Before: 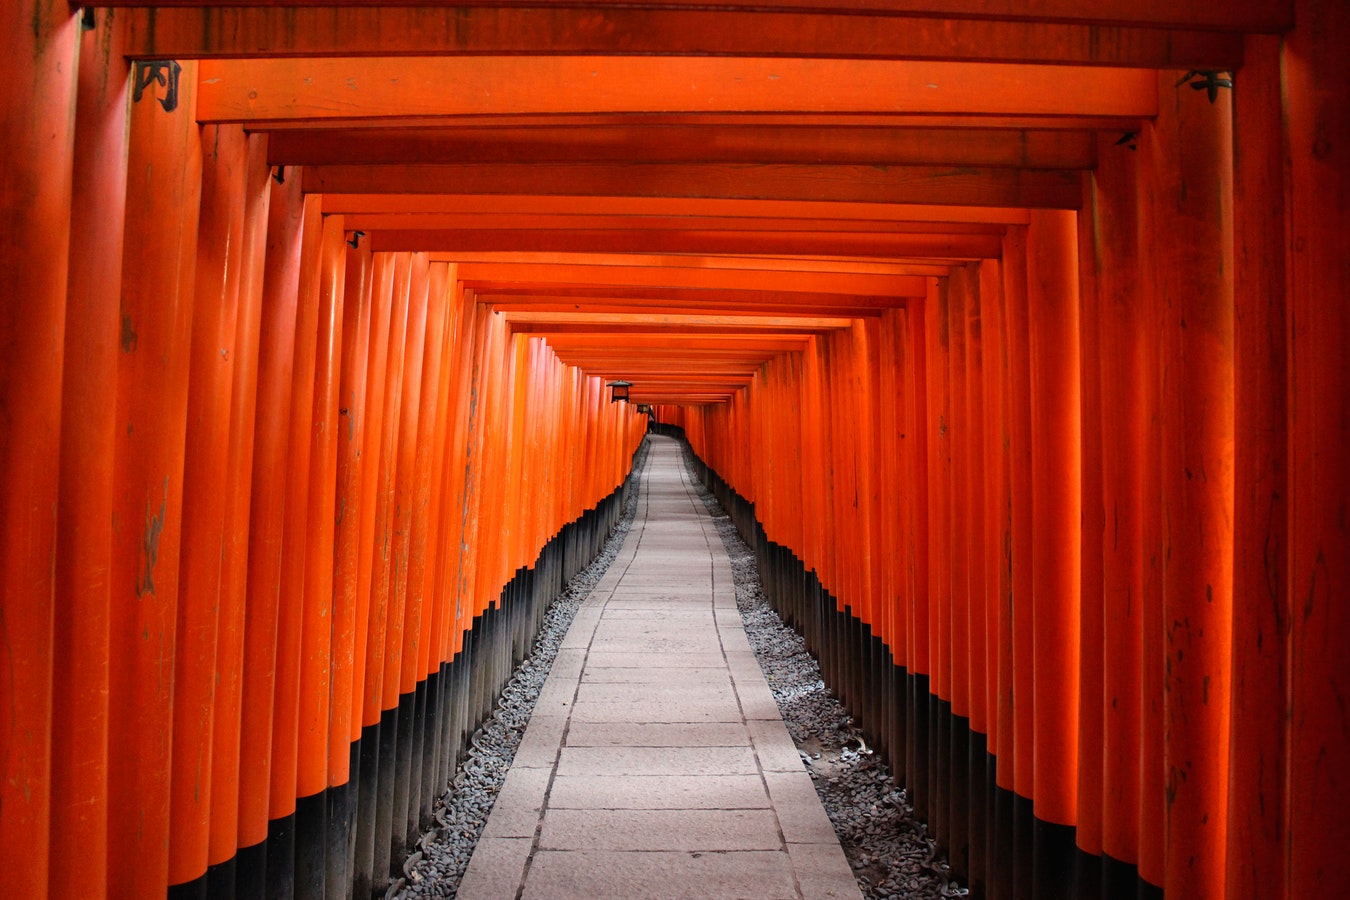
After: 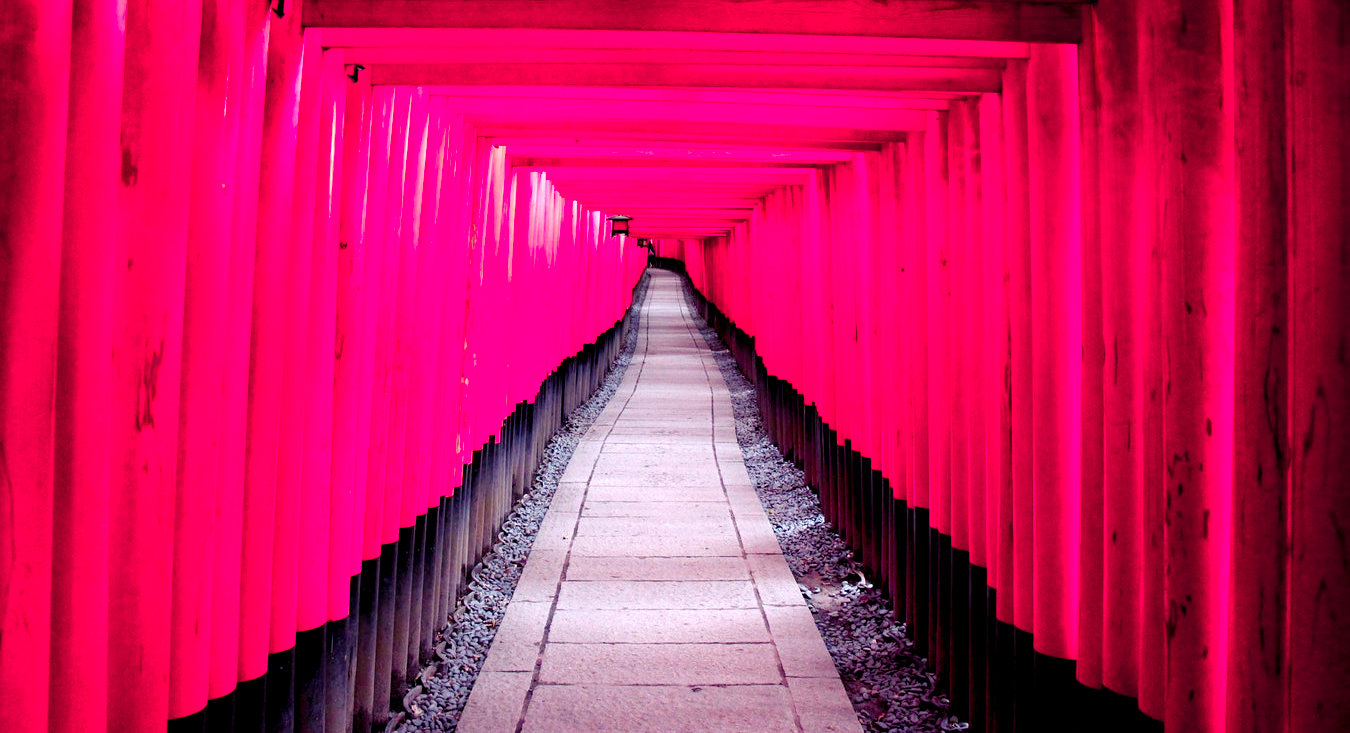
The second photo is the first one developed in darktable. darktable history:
color calibration: output R [0.999, 0.026, -0.11, 0], output G [-0.019, 1.037, -0.099, 0], output B [0.022, -0.023, 0.902, 0], illuminant custom, x 0.367, y 0.392, temperature 4437.75 K, clip negative RGB from gamut false
color zones: curves: ch1 [(0.24, 0.634) (0.75, 0.5)]; ch2 [(0.253, 0.437) (0.745, 0.491)], mix 102.12%
color balance rgb: shadows lift › luminance -21.66%, shadows lift › chroma 8.98%, shadows lift › hue 283.37°, power › chroma 1.05%, power › hue 25.59°, highlights gain › luminance 6.08%, highlights gain › chroma 2.55%, highlights gain › hue 90°, global offset › luminance -0.87%, perceptual saturation grading › global saturation 25%, perceptual saturation grading › highlights -28.39%, perceptual saturation grading › shadows 33.98%
exposure: black level correction 0, exposure 0.5 EV, compensate highlight preservation false
crop and rotate: top 18.507%
